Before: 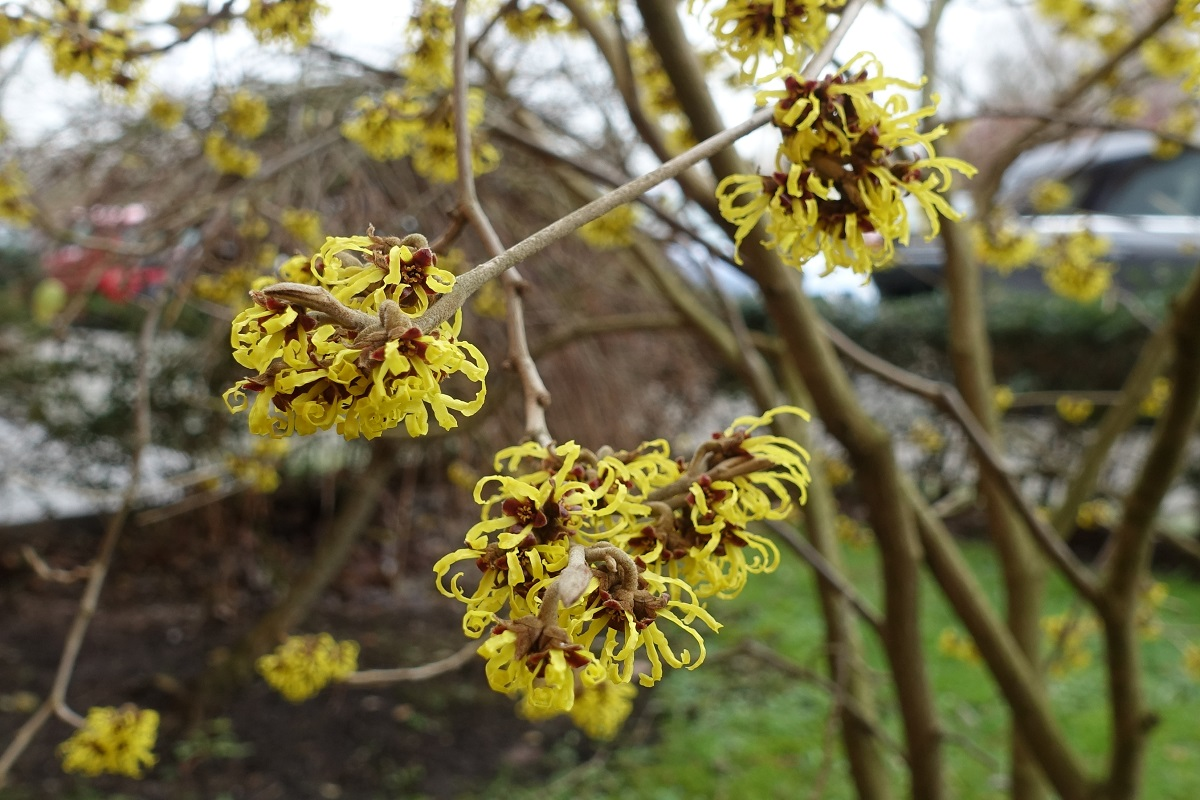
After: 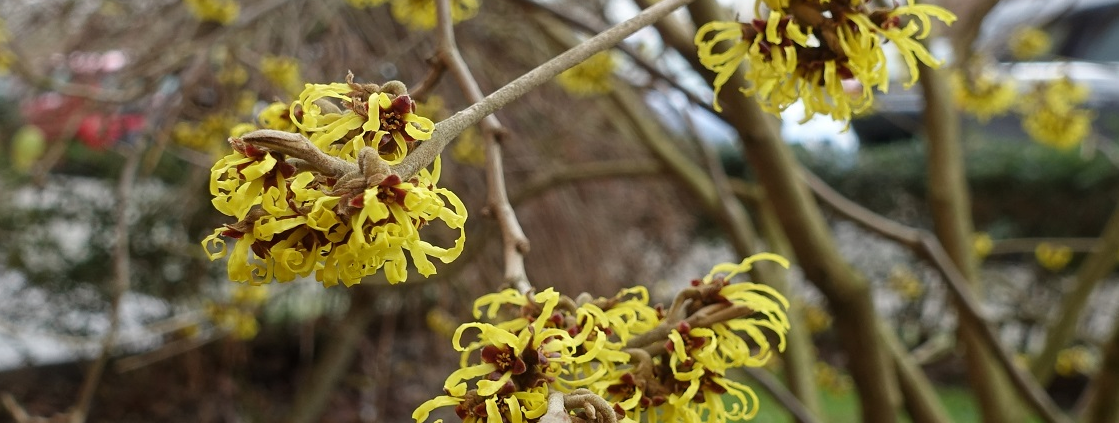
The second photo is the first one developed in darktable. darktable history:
crop: left 1.82%, top 19.236%, right 4.869%, bottom 27.797%
base curve: preserve colors none
